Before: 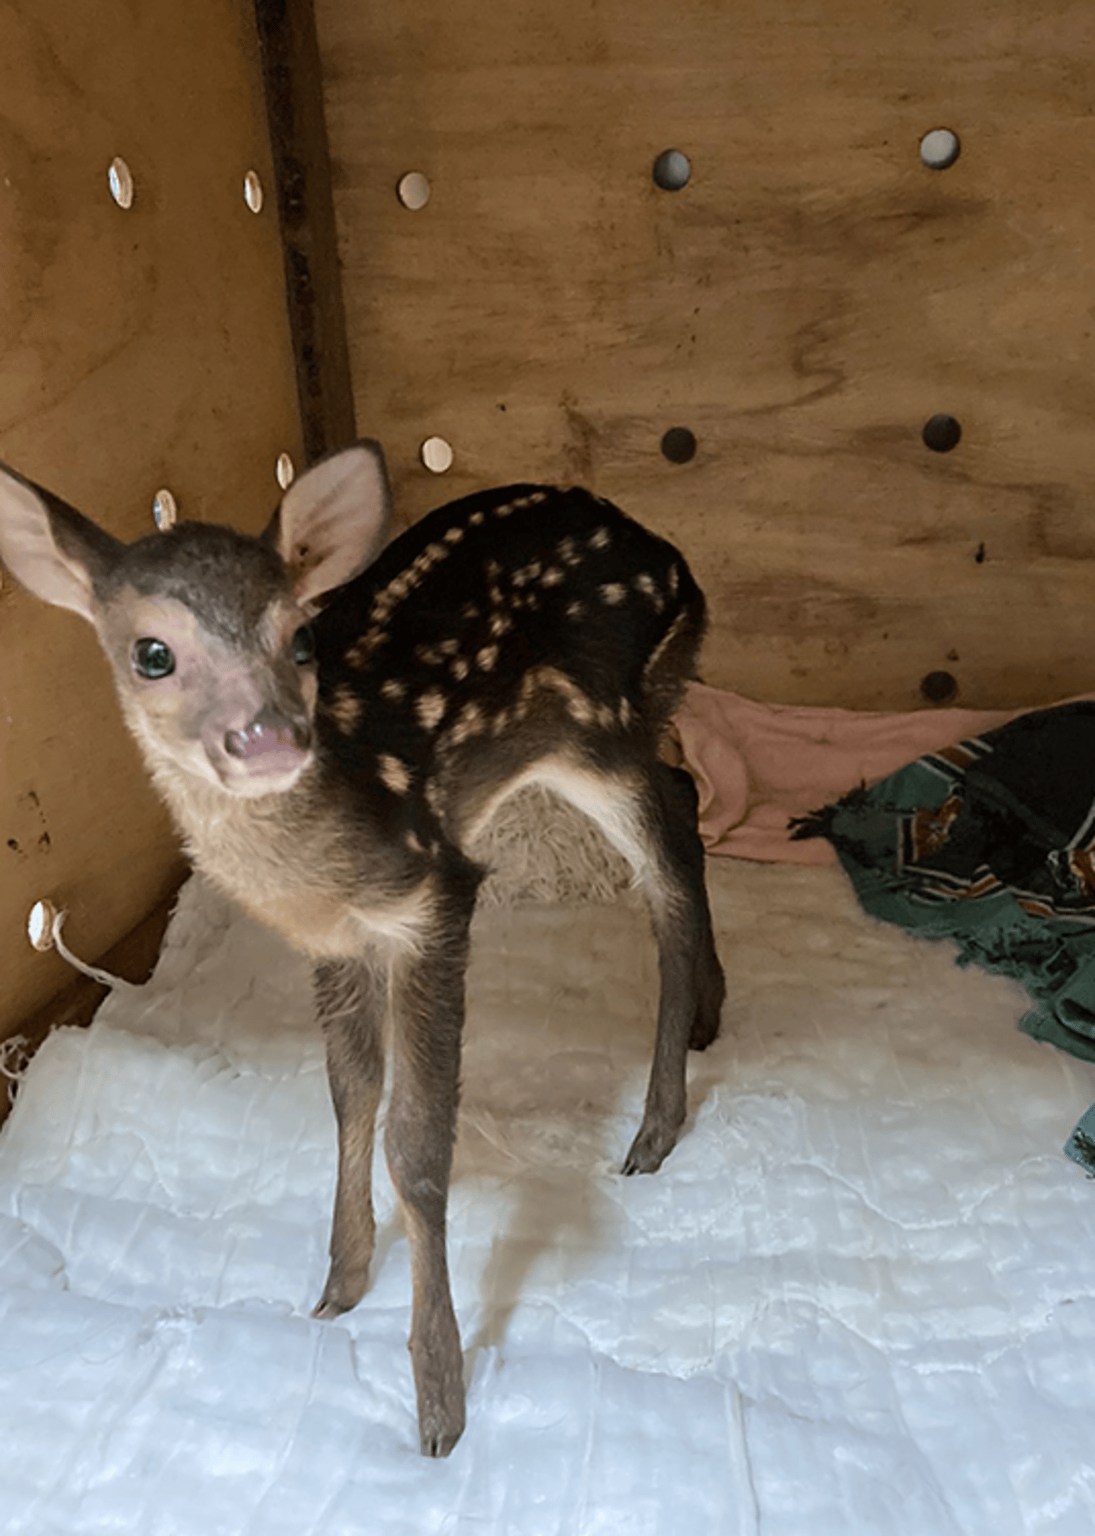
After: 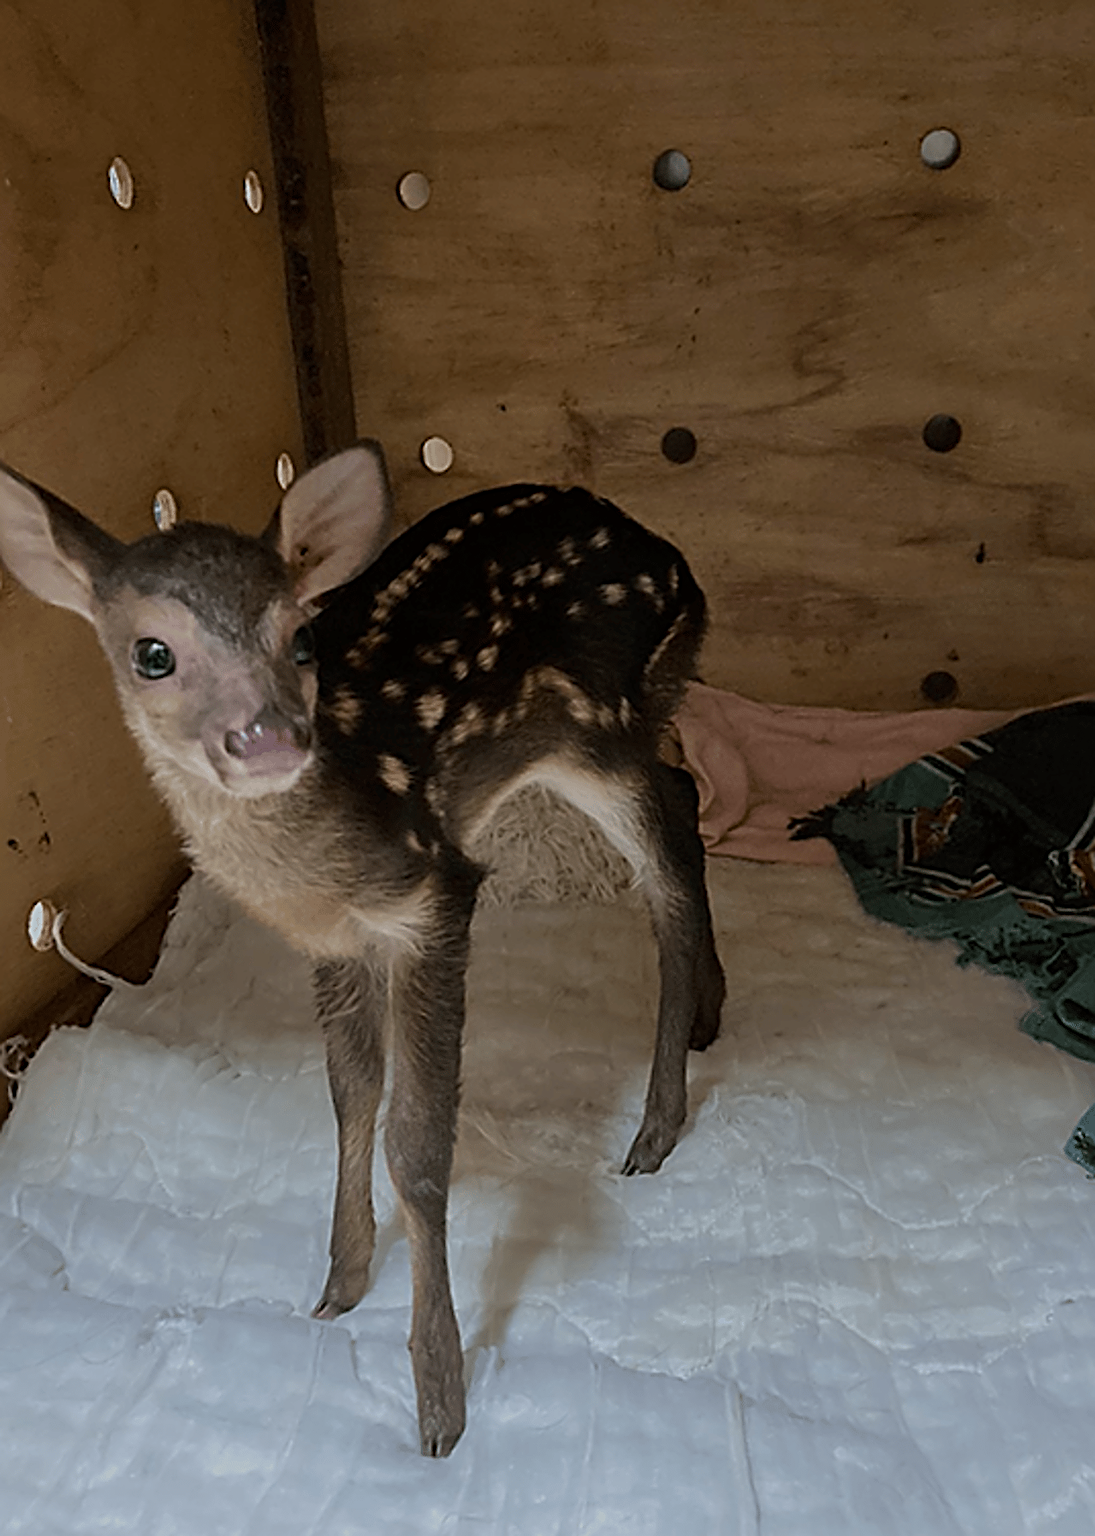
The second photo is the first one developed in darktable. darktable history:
sharpen: radius 2.817, amount 0.715
exposure: black level correction 0, exposure -0.766 EV, compensate highlight preservation false
